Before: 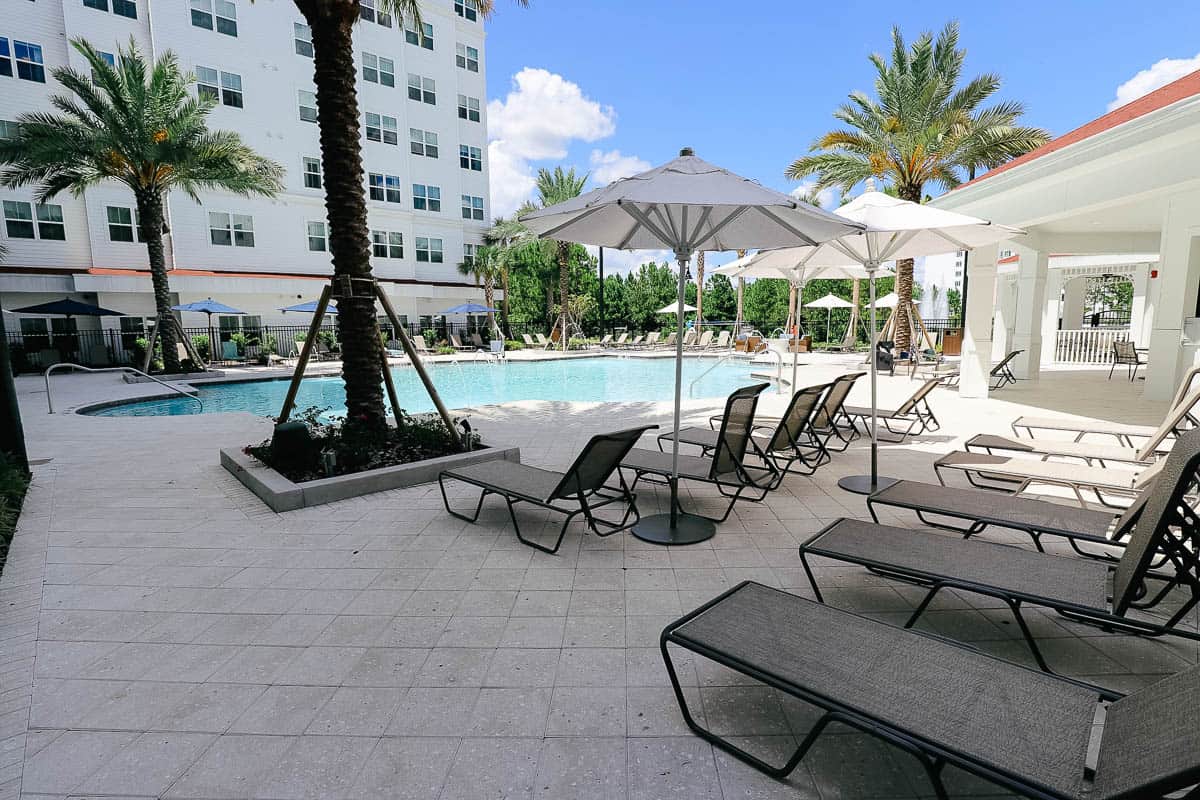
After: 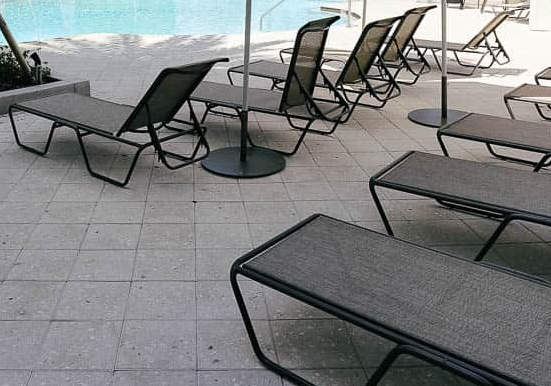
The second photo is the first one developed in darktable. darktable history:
crop: left 35.856%, top 45.93%, right 18.197%, bottom 5.814%
